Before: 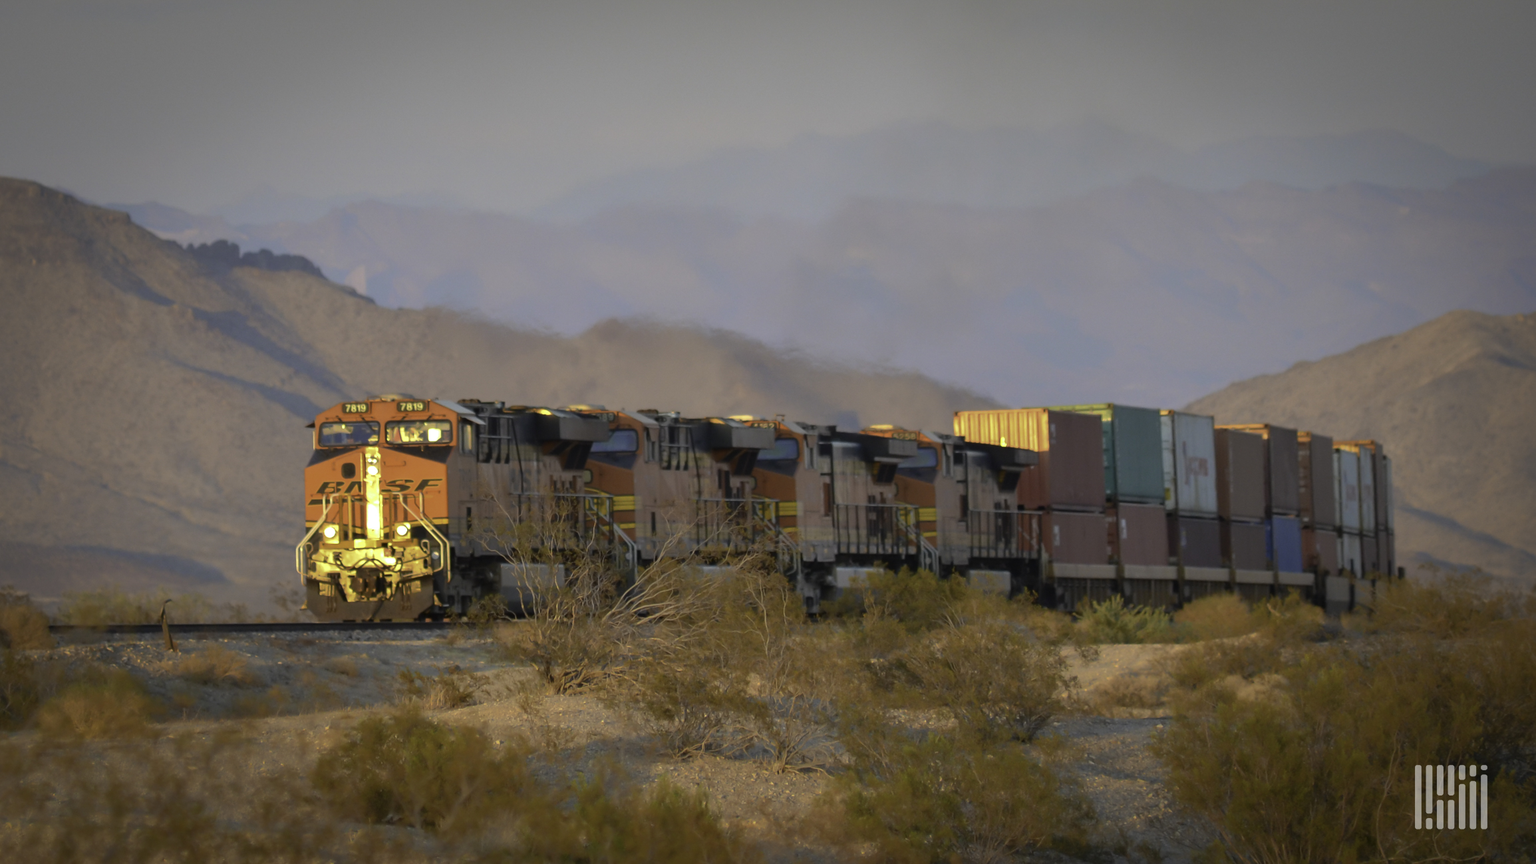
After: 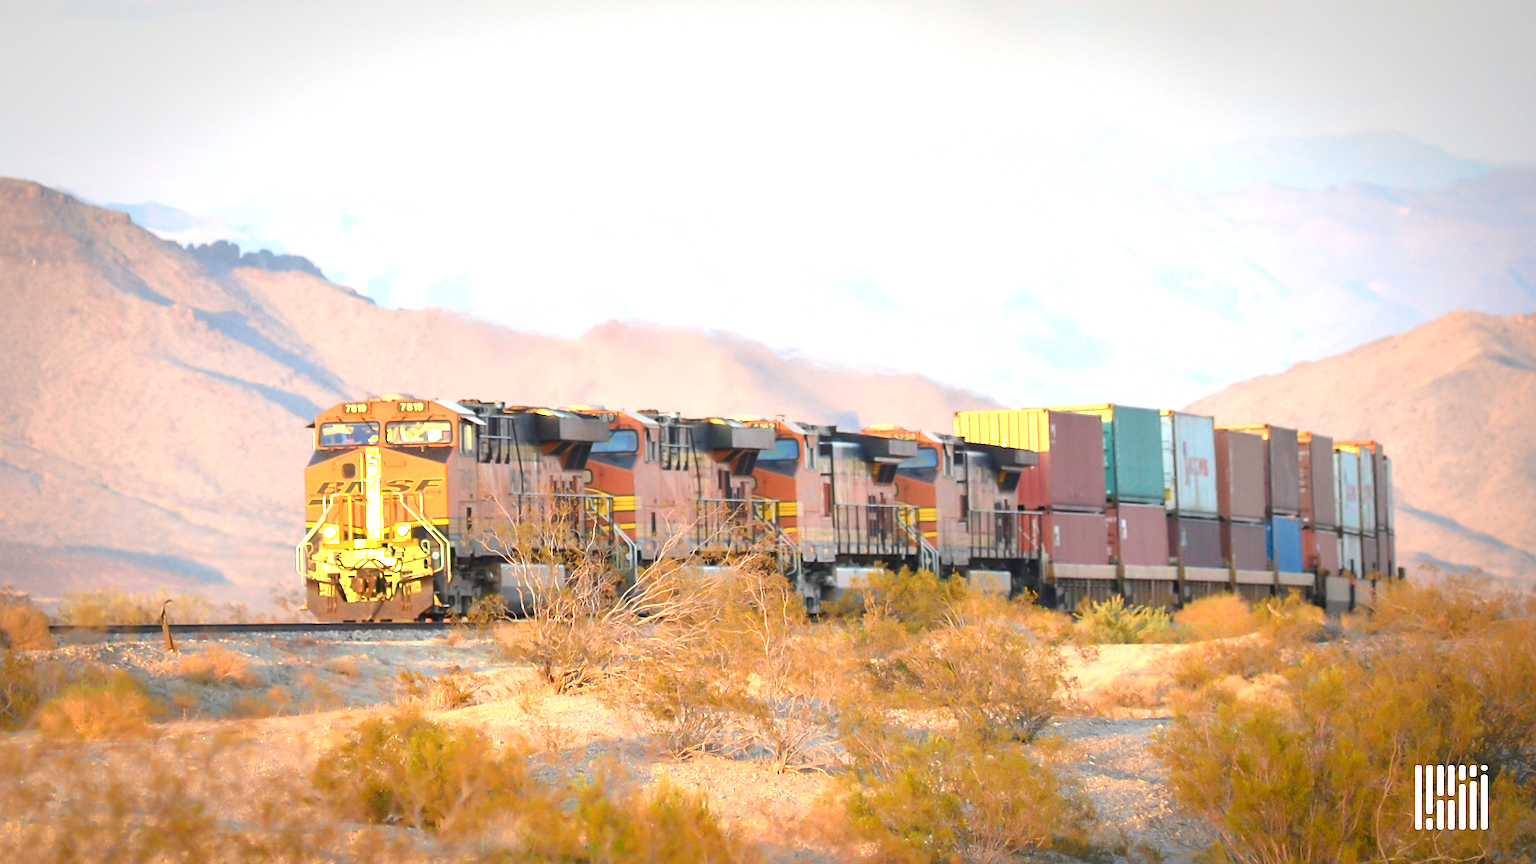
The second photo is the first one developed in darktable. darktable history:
sharpen: radius 1.886, amount 0.408, threshold 1.188
exposure: black level correction 0.001, exposure 1.715 EV, compensate highlight preservation false
